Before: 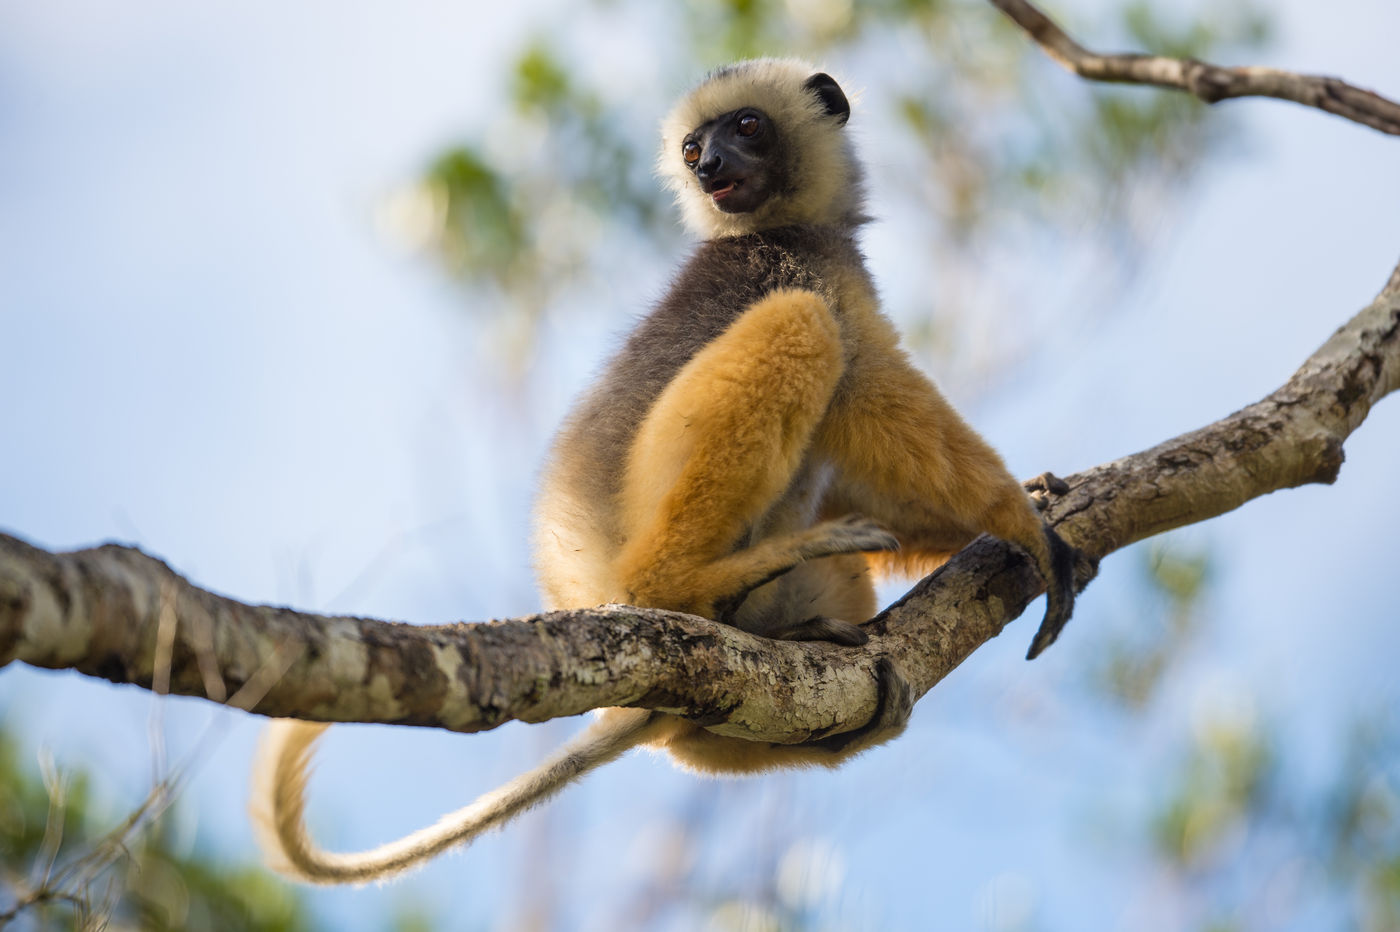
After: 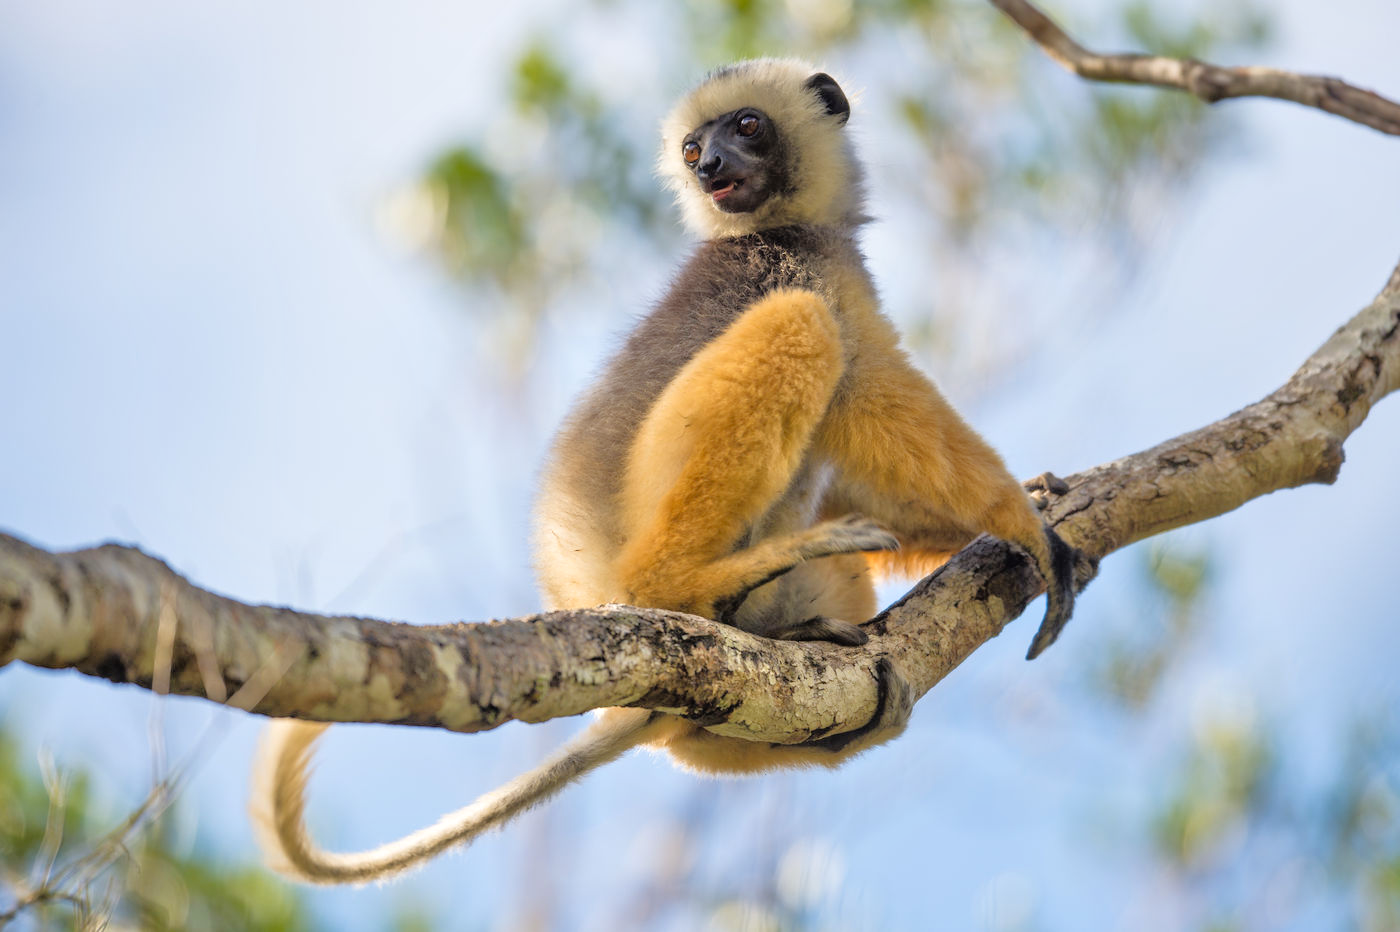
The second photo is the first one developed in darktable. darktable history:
tone equalizer: -7 EV 0.142 EV, -6 EV 0.604 EV, -5 EV 1.16 EV, -4 EV 1.35 EV, -3 EV 1.18 EV, -2 EV 0.6 EV, -1 EV 0.153 EV, mask exposure compensation -0.494 EV
